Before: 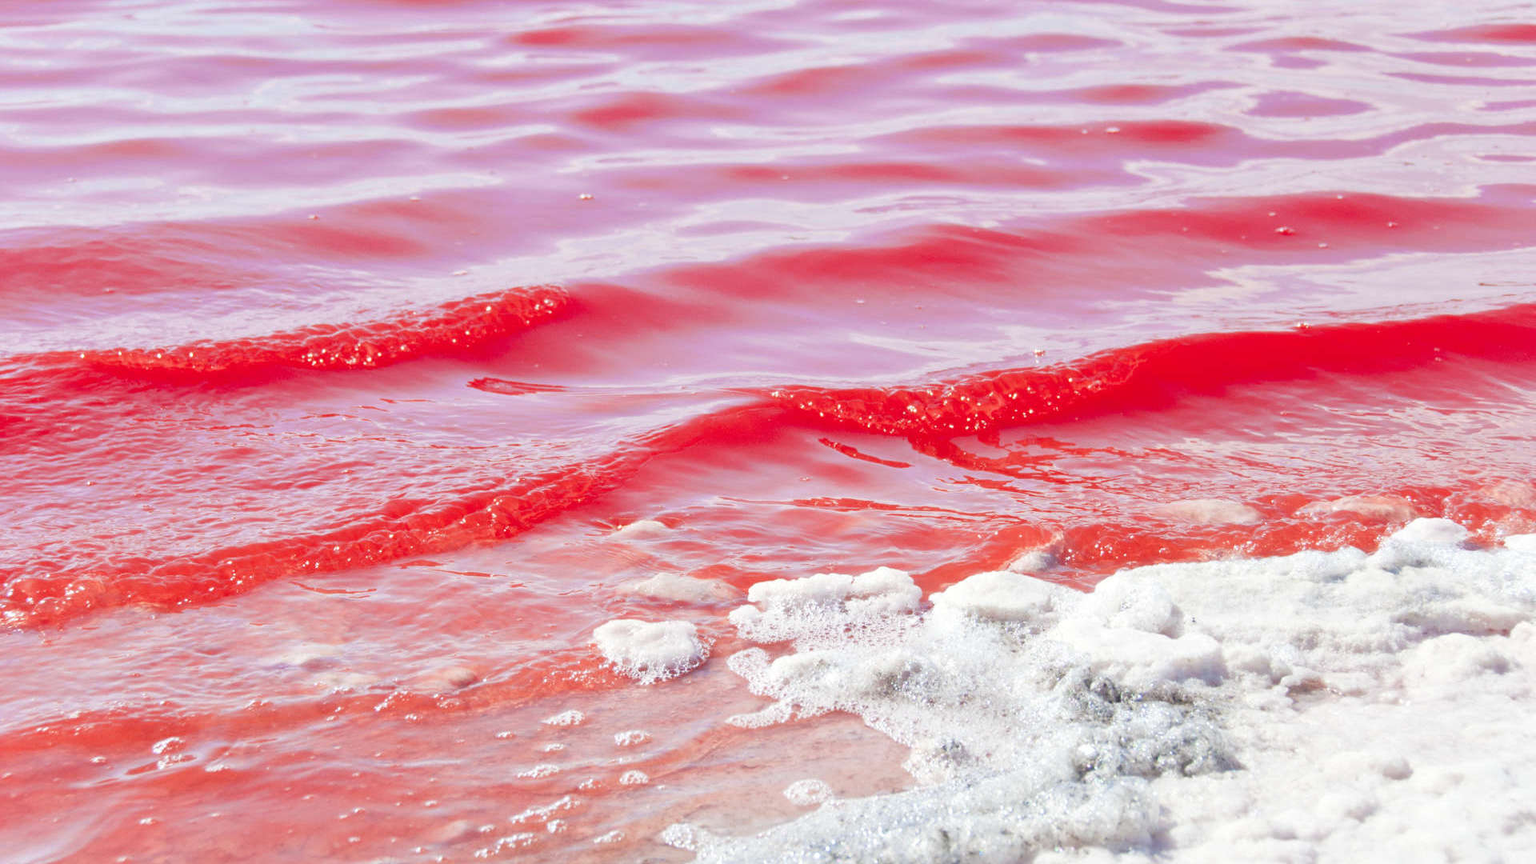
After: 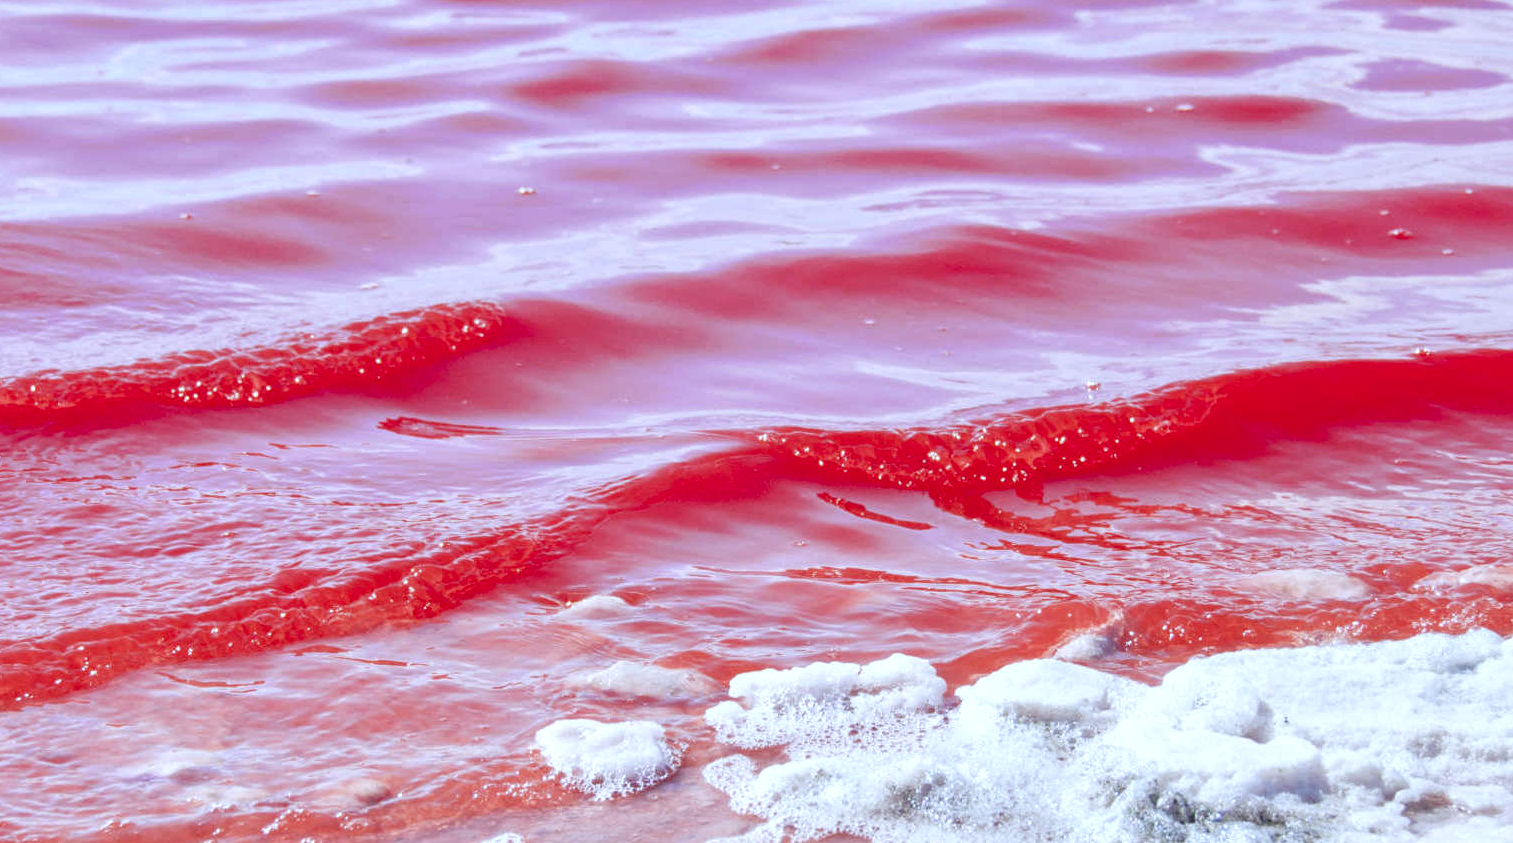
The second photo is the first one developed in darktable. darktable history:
crop and rotate: left 10.77%, top 5.1%, right 10.41%, bottom 16.76%
local contrast: on, module defaults
white balance: red 0.931, blue 1.11
